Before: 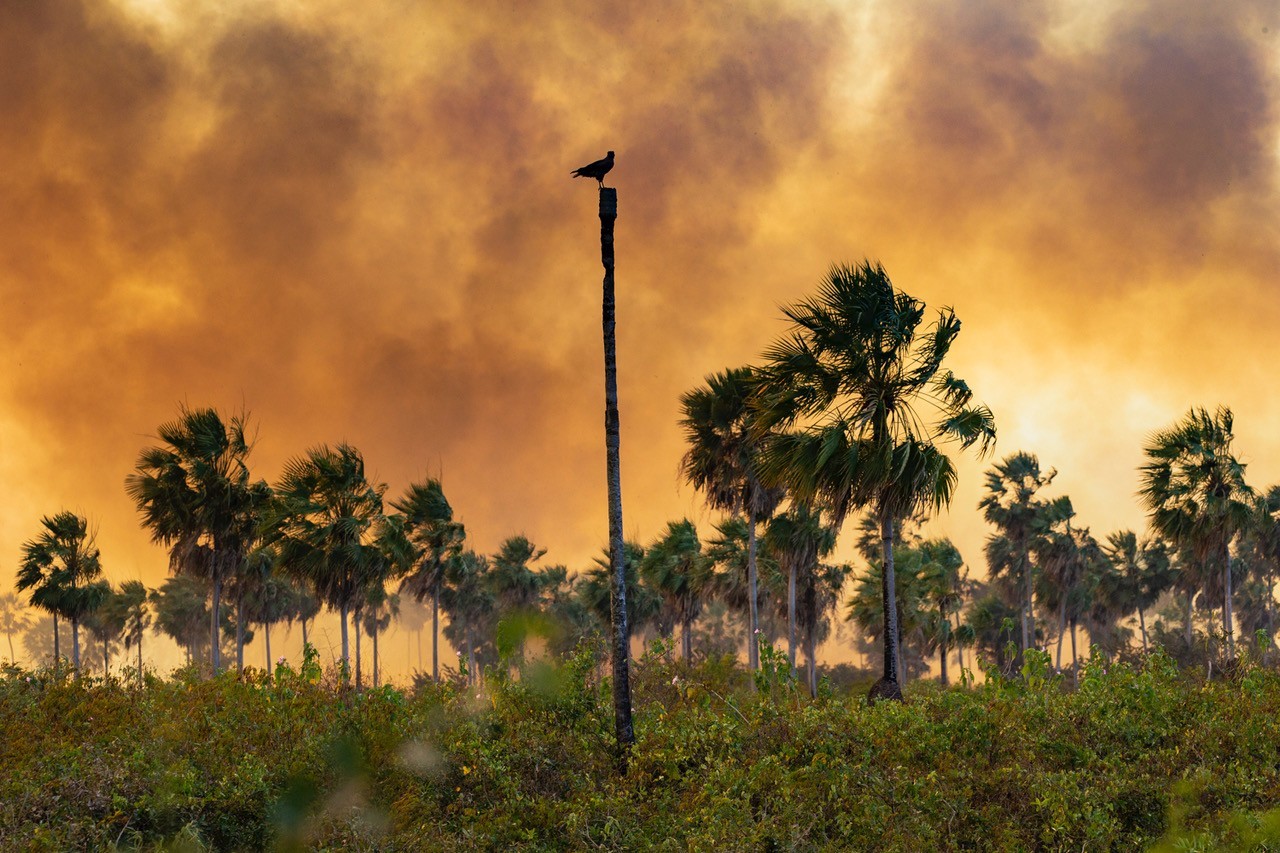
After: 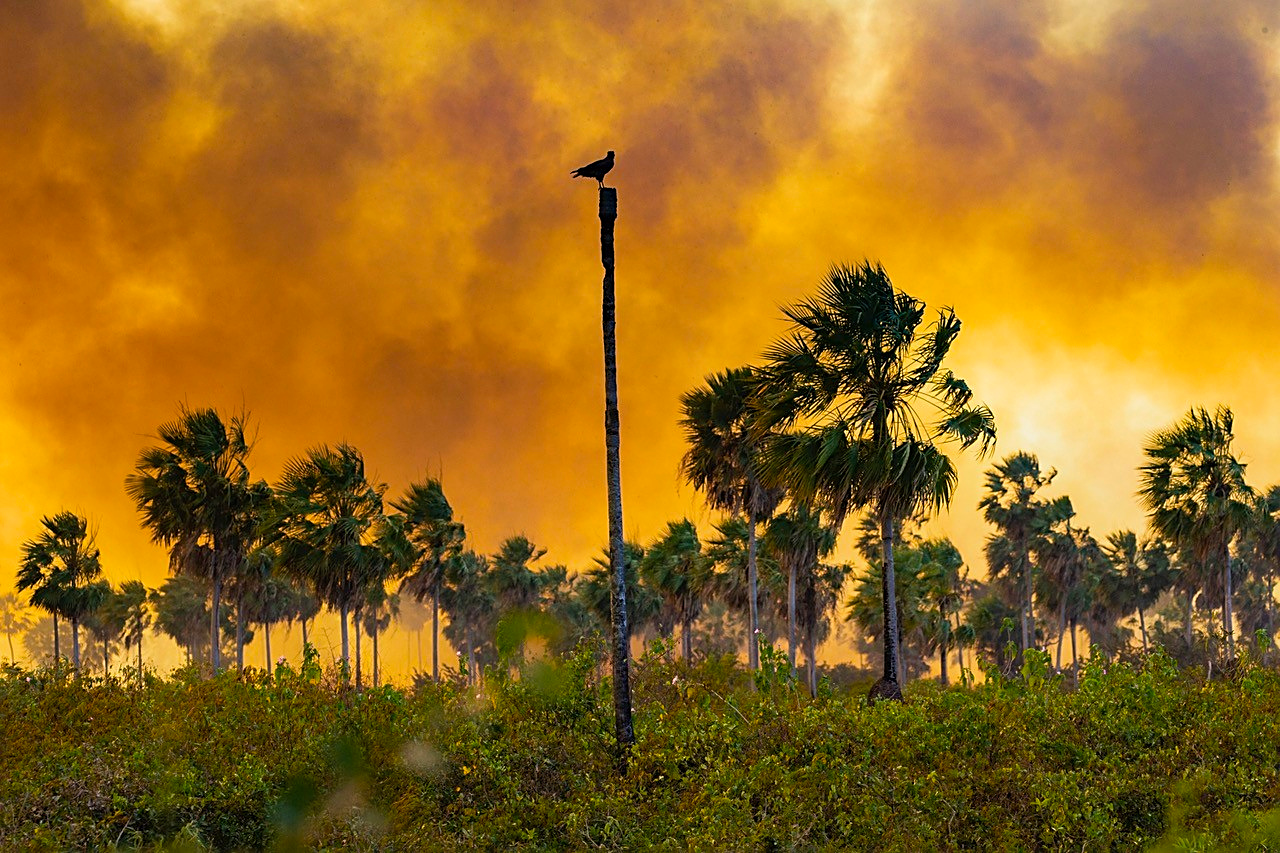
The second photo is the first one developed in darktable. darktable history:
sharpen: on, module defaults
color balance rgb: perceptual saturation grading › global saturation 19.779%, global vibrance 25.275%
